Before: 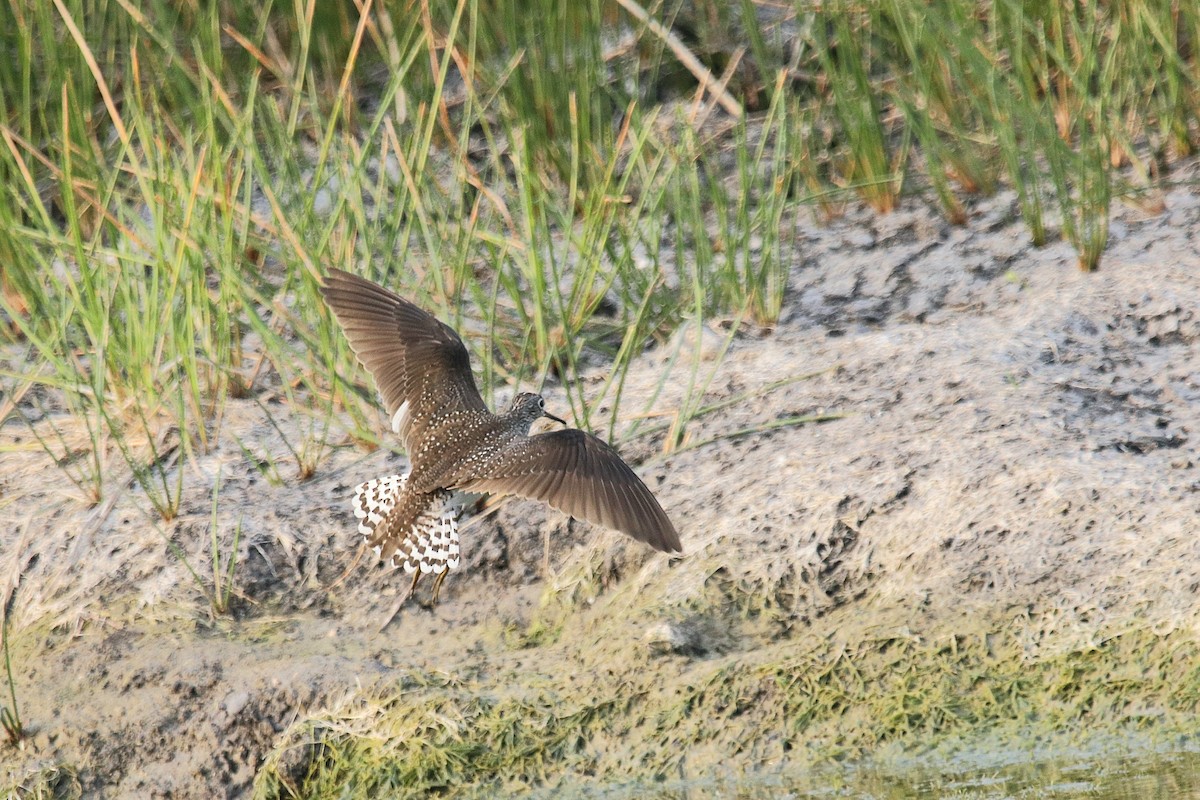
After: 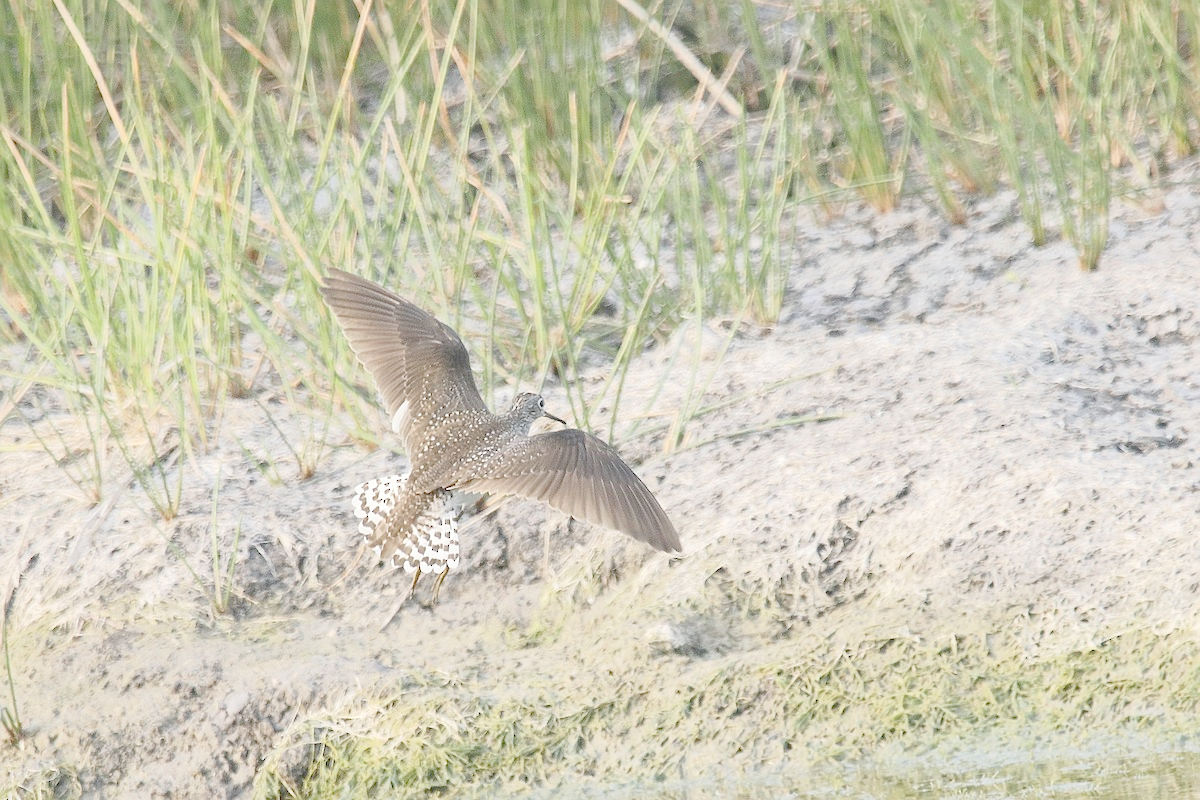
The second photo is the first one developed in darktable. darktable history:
sharpen: radius 1.272, amount 0.305, threshold 0
framing: aspect text "custom...", border size 0%, pos h text "1/2", pos v text "1/2"
